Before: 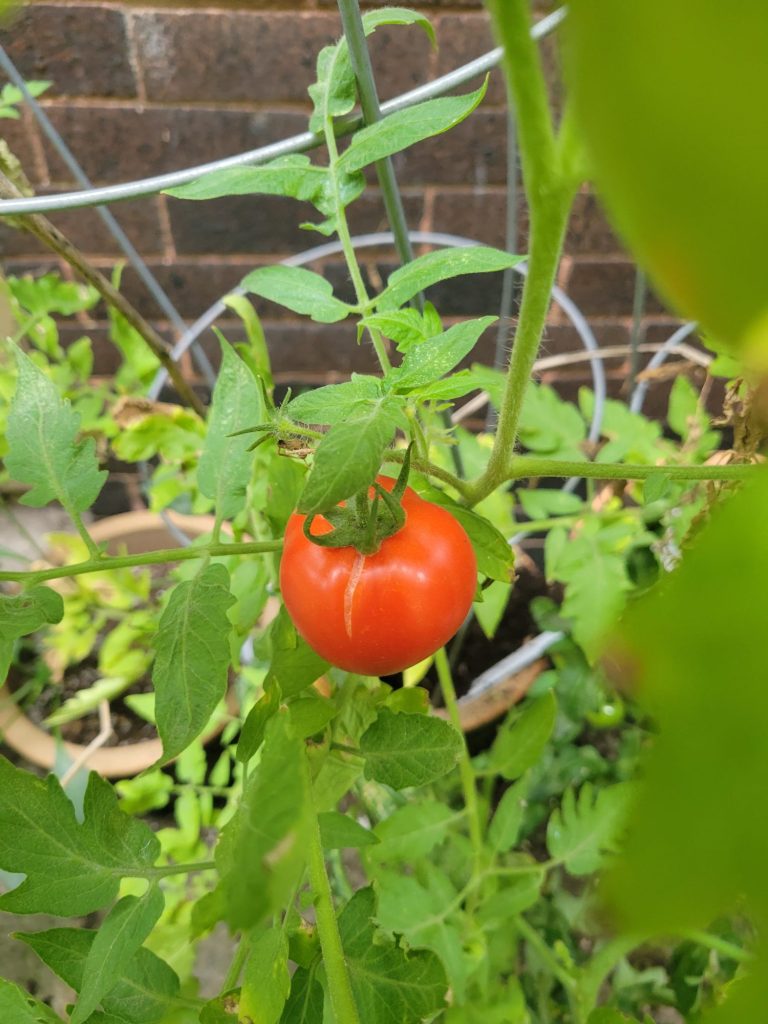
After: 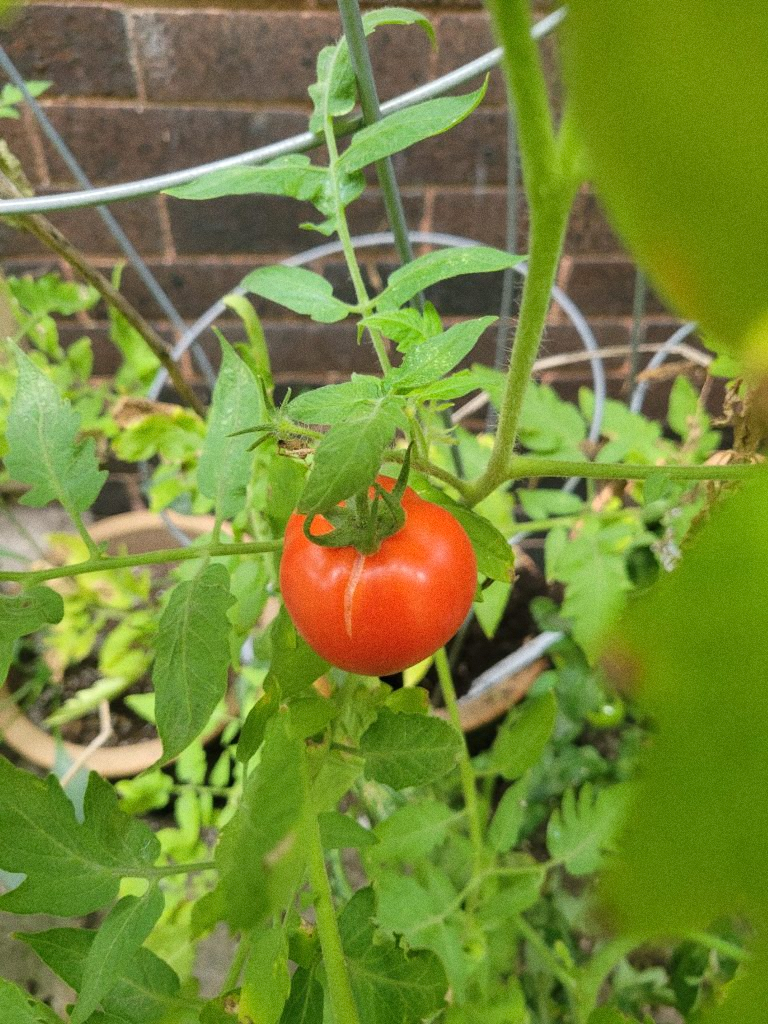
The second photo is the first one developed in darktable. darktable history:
grain: coarseness 0.09 ISO
tone equalizer: on, module defaults
